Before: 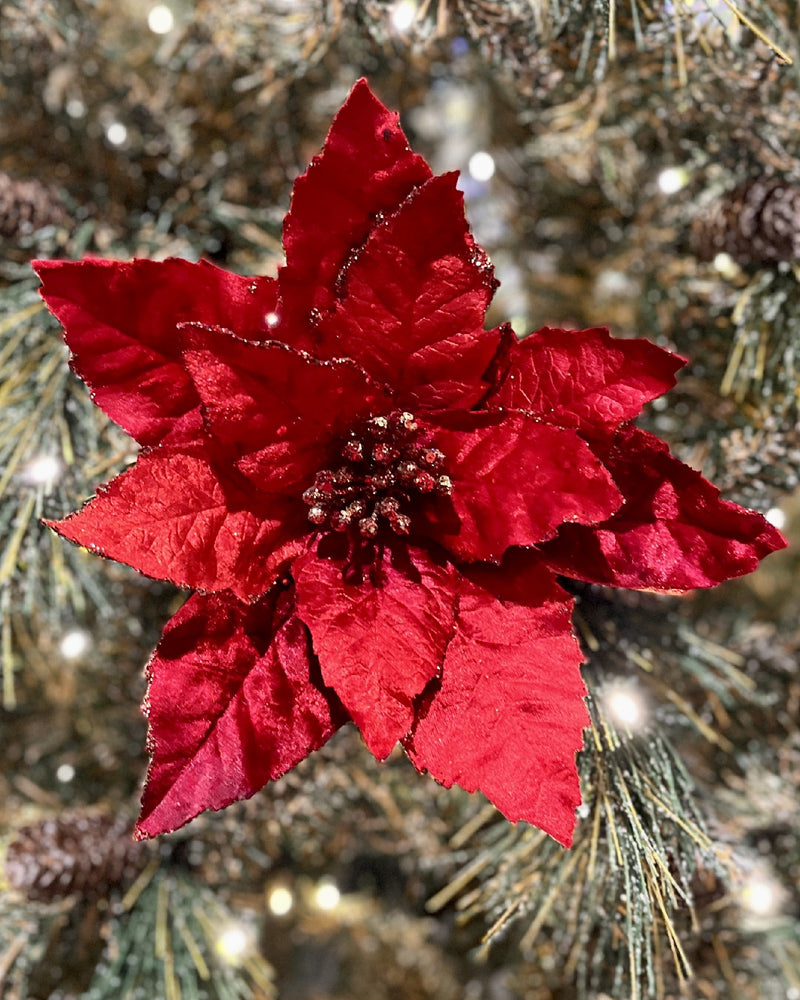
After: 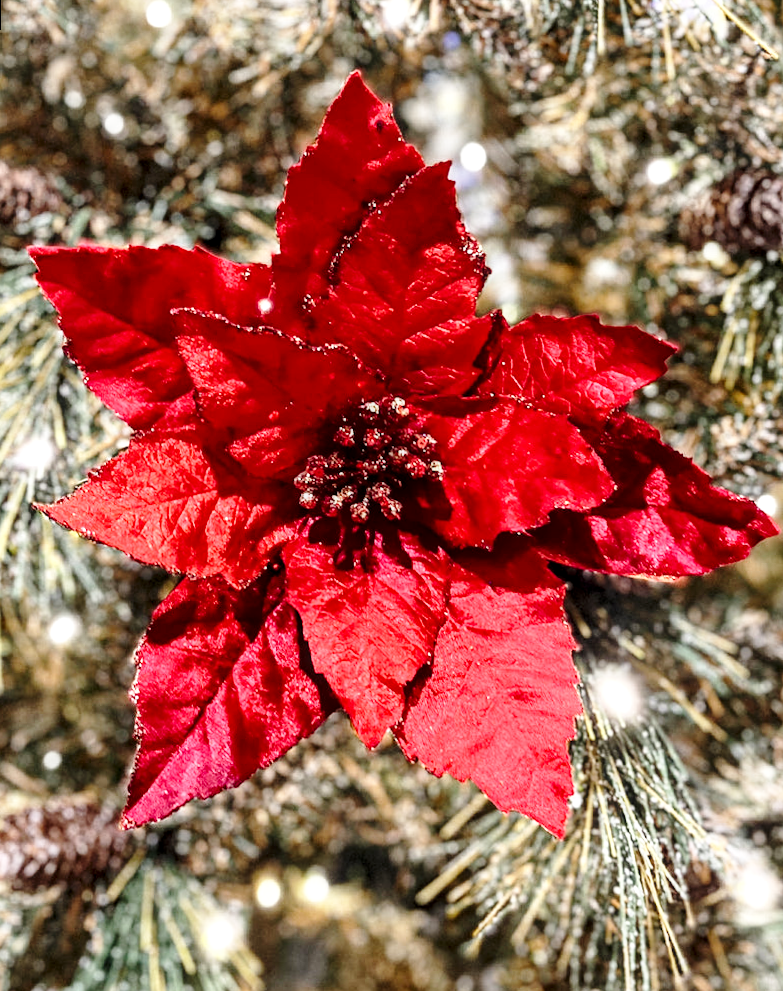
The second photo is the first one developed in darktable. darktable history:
rotate and perspective: rotation 0.226°, lens shift (vertical) -0.042, crop left 0.023, crop right 0.982, crop top 0.006, crop bottom 0.994
base curve: curves: ch0 [(0, 0) (0.028, 0.03) (0.121, 0.232) (0.46, 0.748) (0.859, 0.968) (1, 1)], preserve colors none
local contrast: detail 130%
